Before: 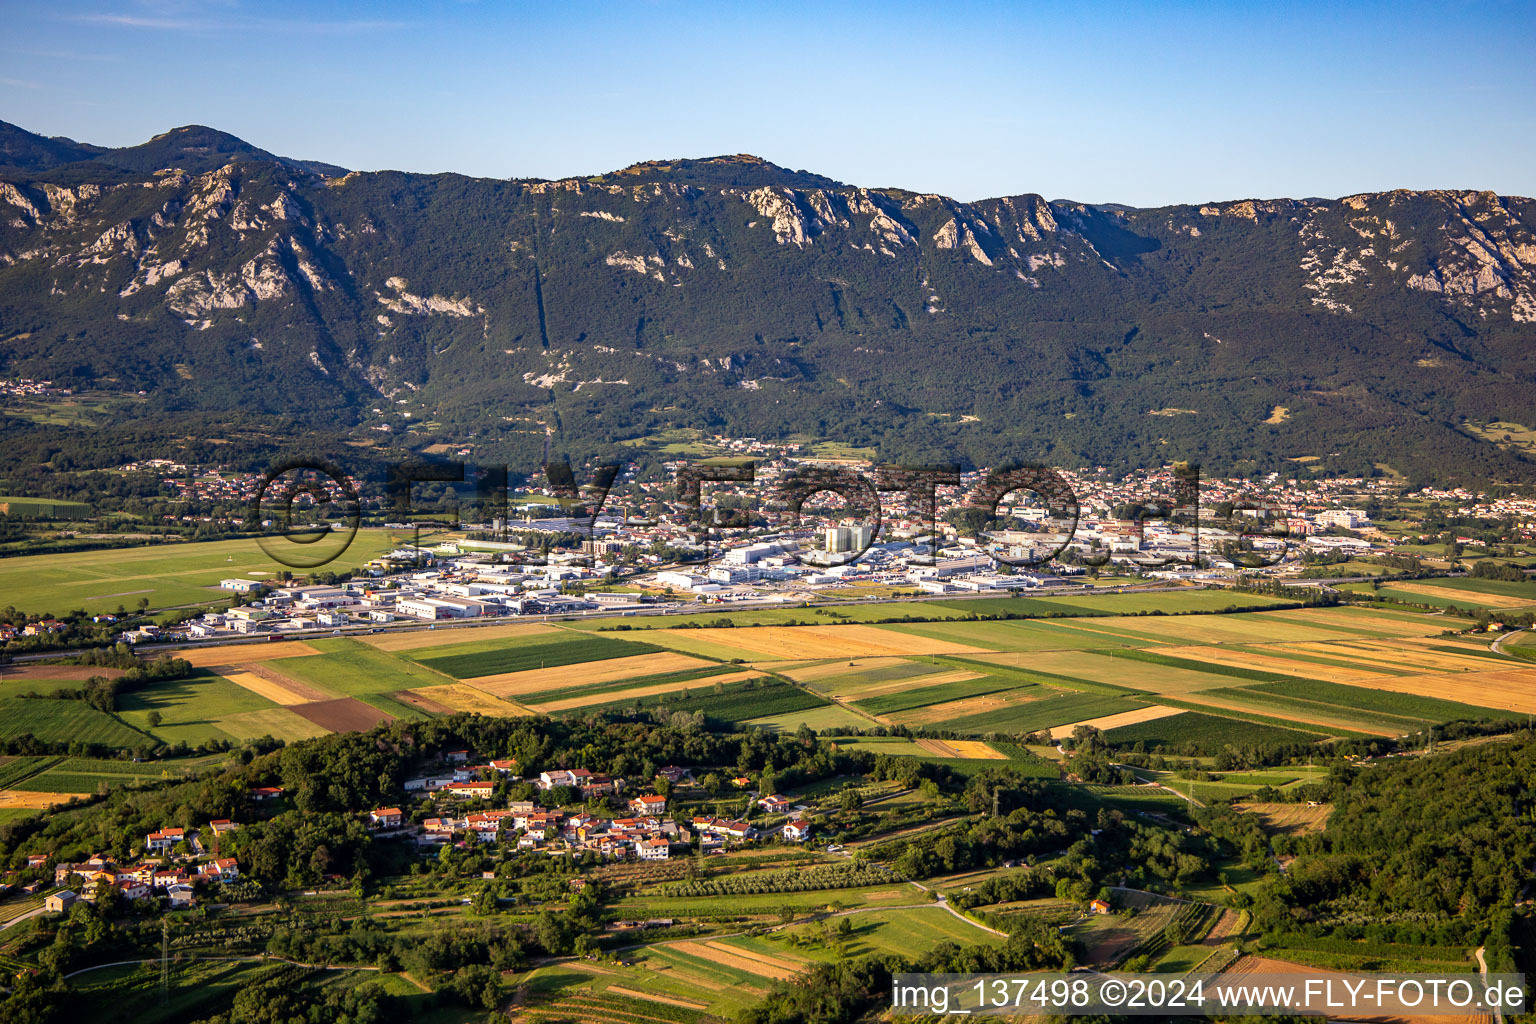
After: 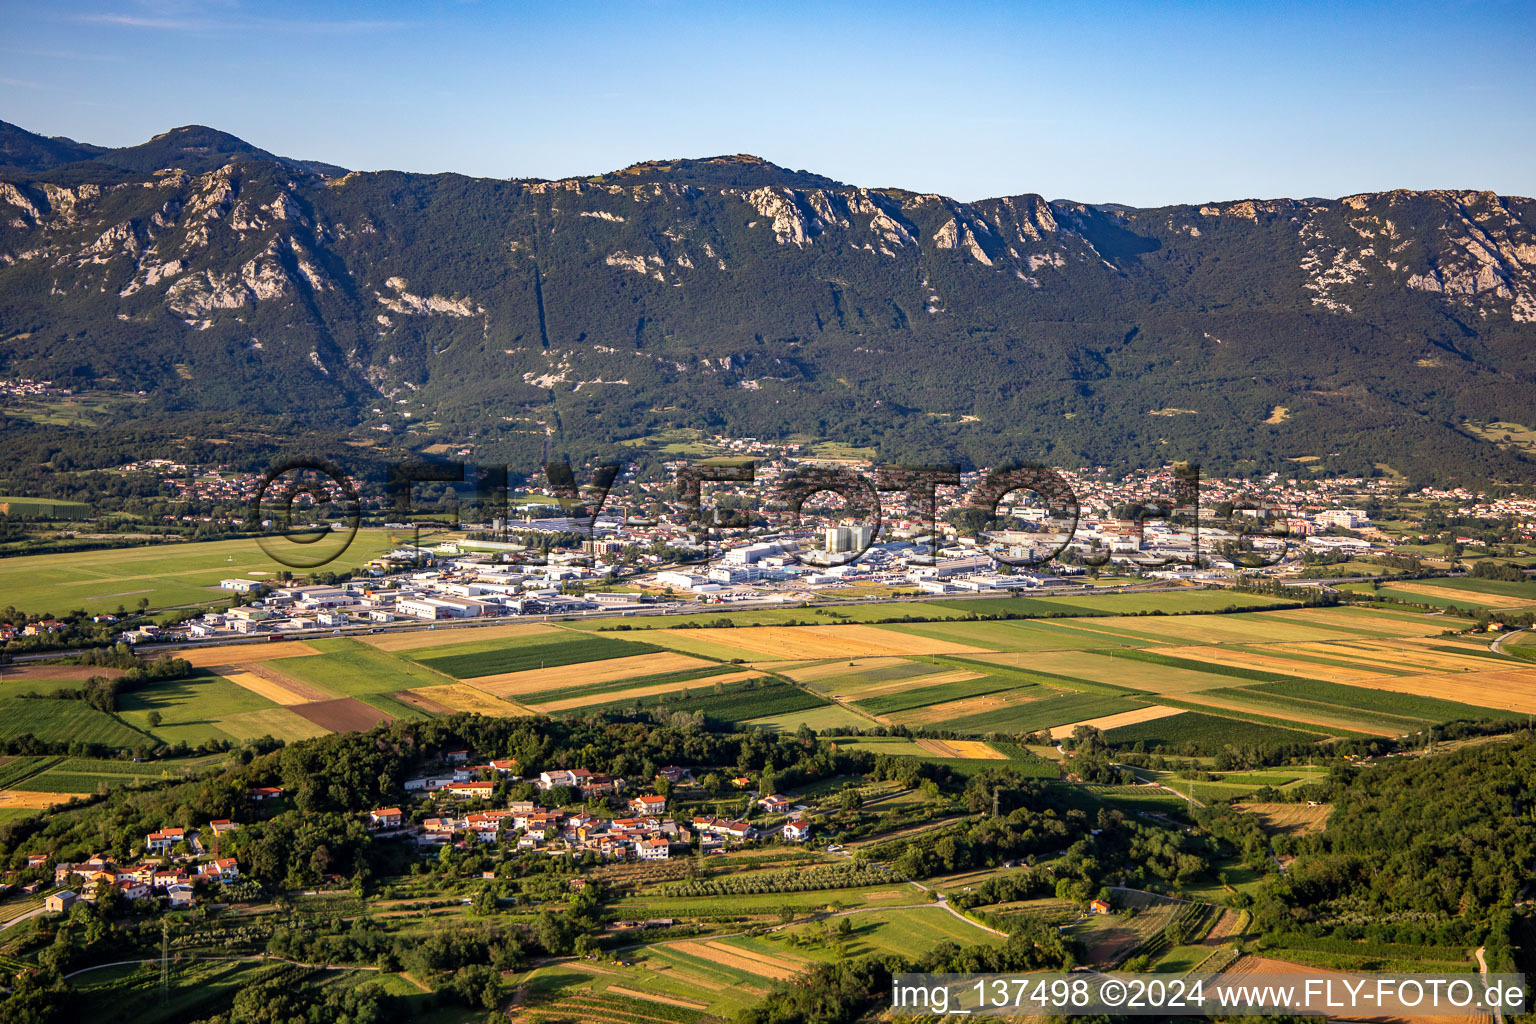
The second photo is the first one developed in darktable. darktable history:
shadows and highlights: radius 127.43, shadows 30.53, highlights -30.92, low approximation 0.01, soften with gaussian
